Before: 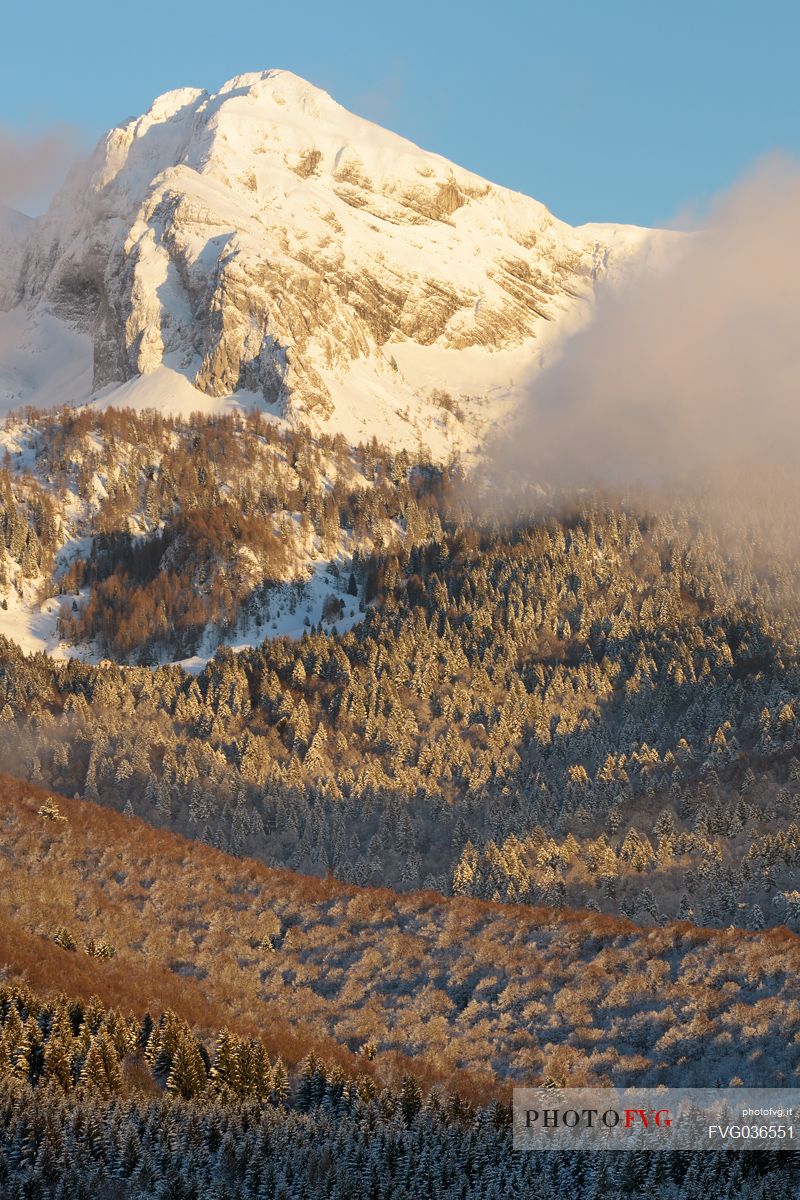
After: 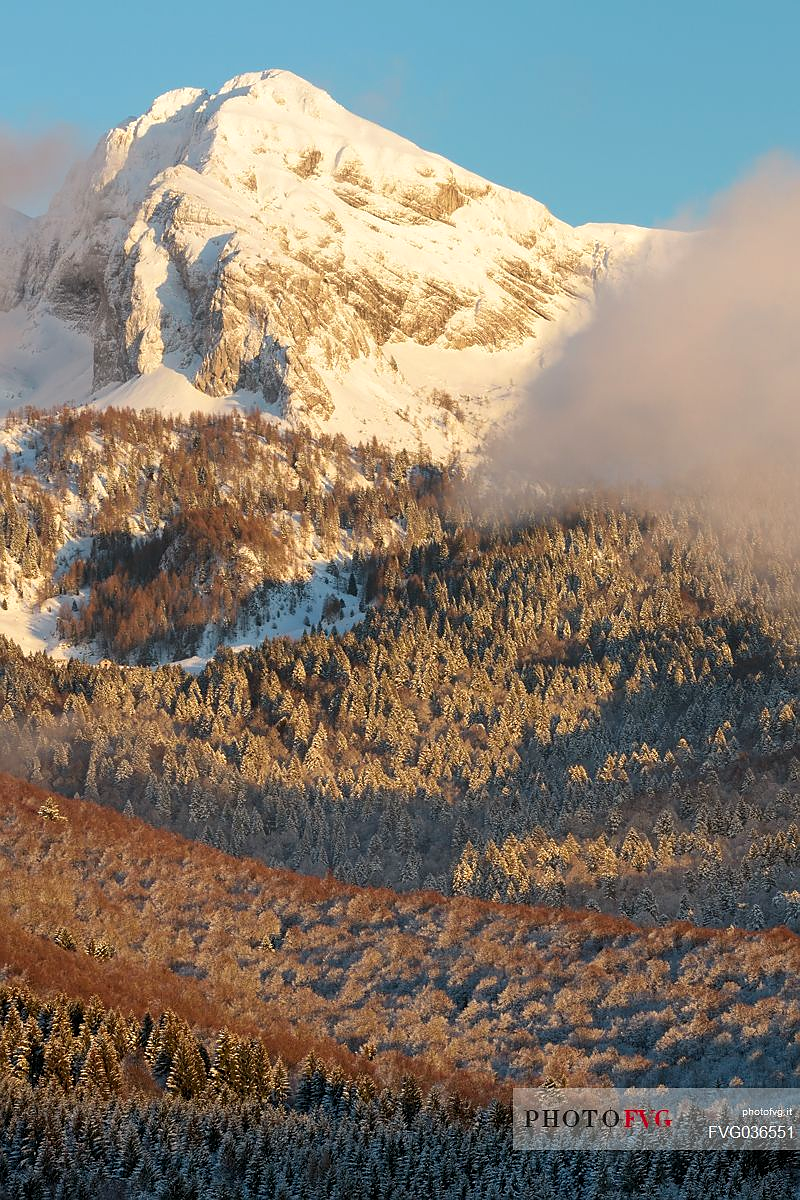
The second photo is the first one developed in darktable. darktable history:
local contrast: highlights 100%, shadows 100%, detail 120%, midtone range 0.2
sharpen: radius 0.969, amount 0.604
color calibration: output R [0.946, 0.065, -0.013, 0], output G [-0.246, 1.264, -0.017, 0], output B [0.046, -0.098, 1.05, 0], illuminant custom, x 0.344, y 0.359, temperature 5045.54 K
